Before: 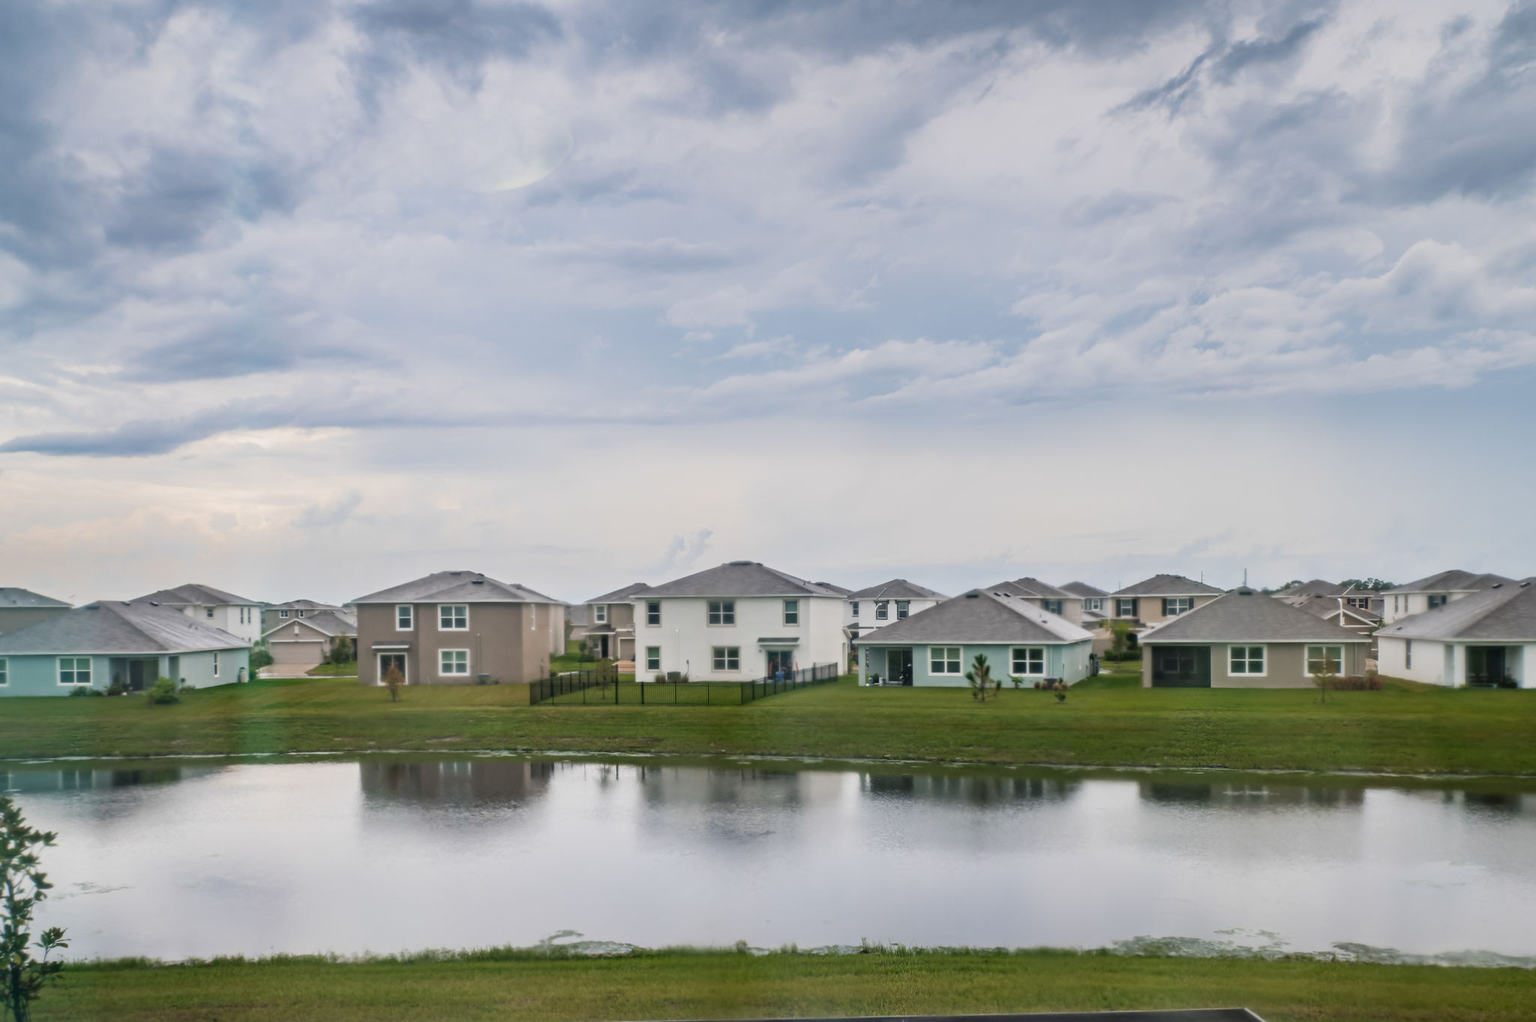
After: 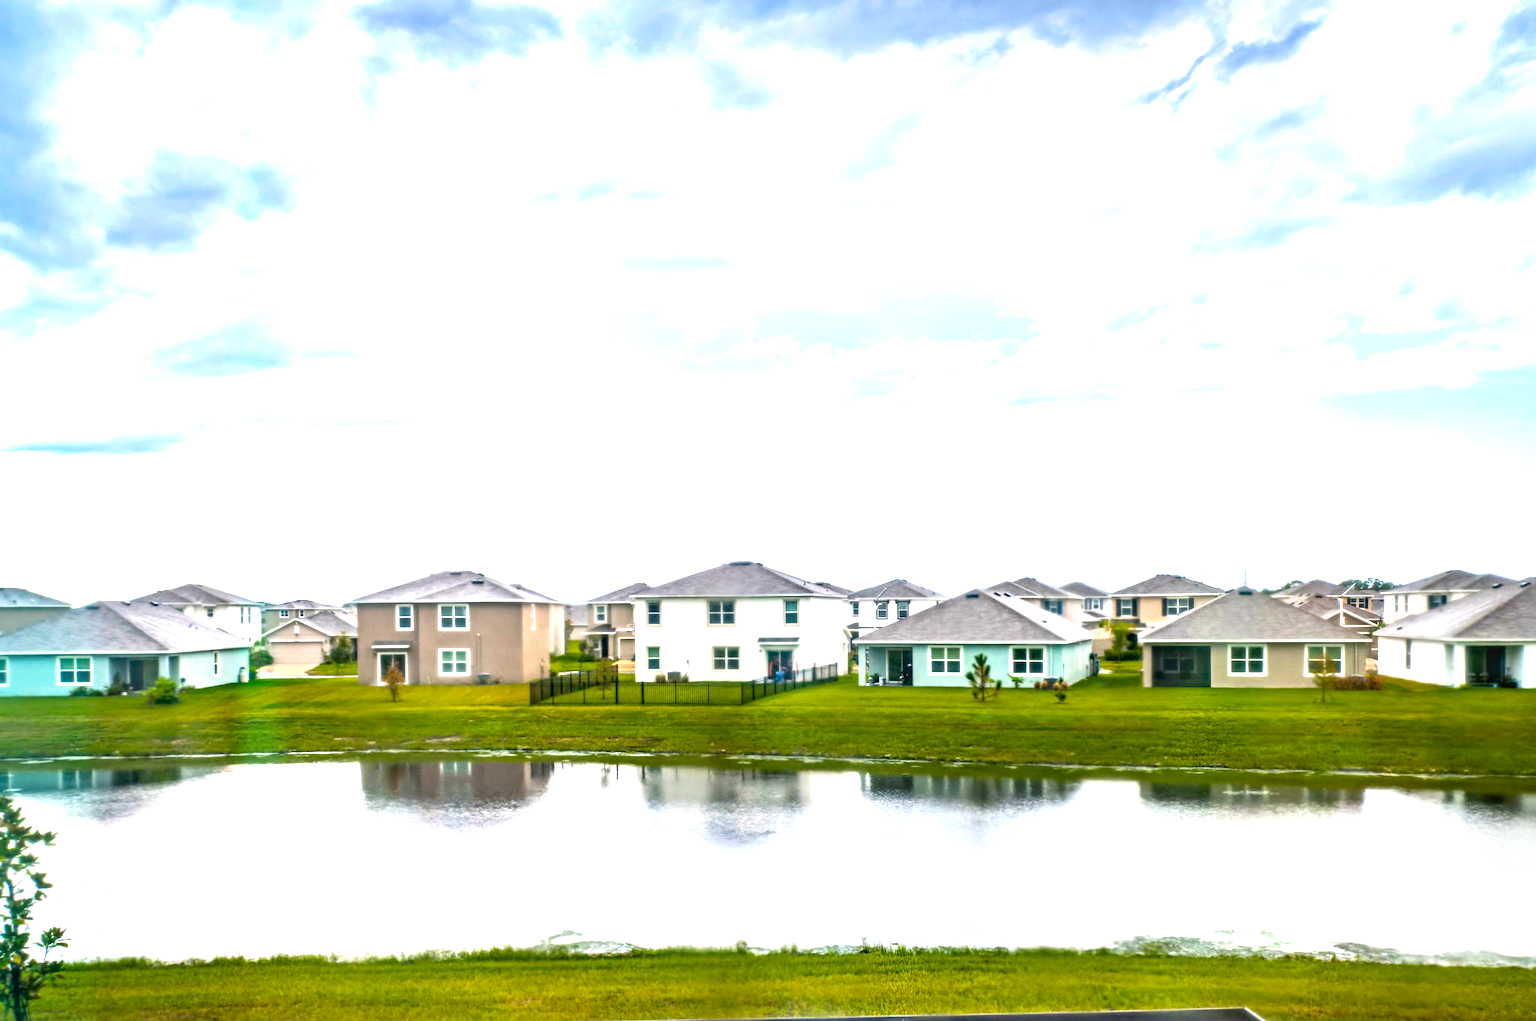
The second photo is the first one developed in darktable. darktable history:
color balance rgb: highlights gain › chroma 0.118%, highlights gain › hue 330.12°, linear chroma grading › global chroma 15.494%, perceptual saturation grading › global saturation 29.479%, perceptual brilliance grading › global brilliance 29.349%, perceptual brilliance grading › highlights 12.131%, perceptual brilliance grading › mid-tones 24.556%, global vibrance 20%
exposure: black level correction 0.008, exposure 0.101 EV, compensate highlight preservation false
local contrast: on, module defaults
